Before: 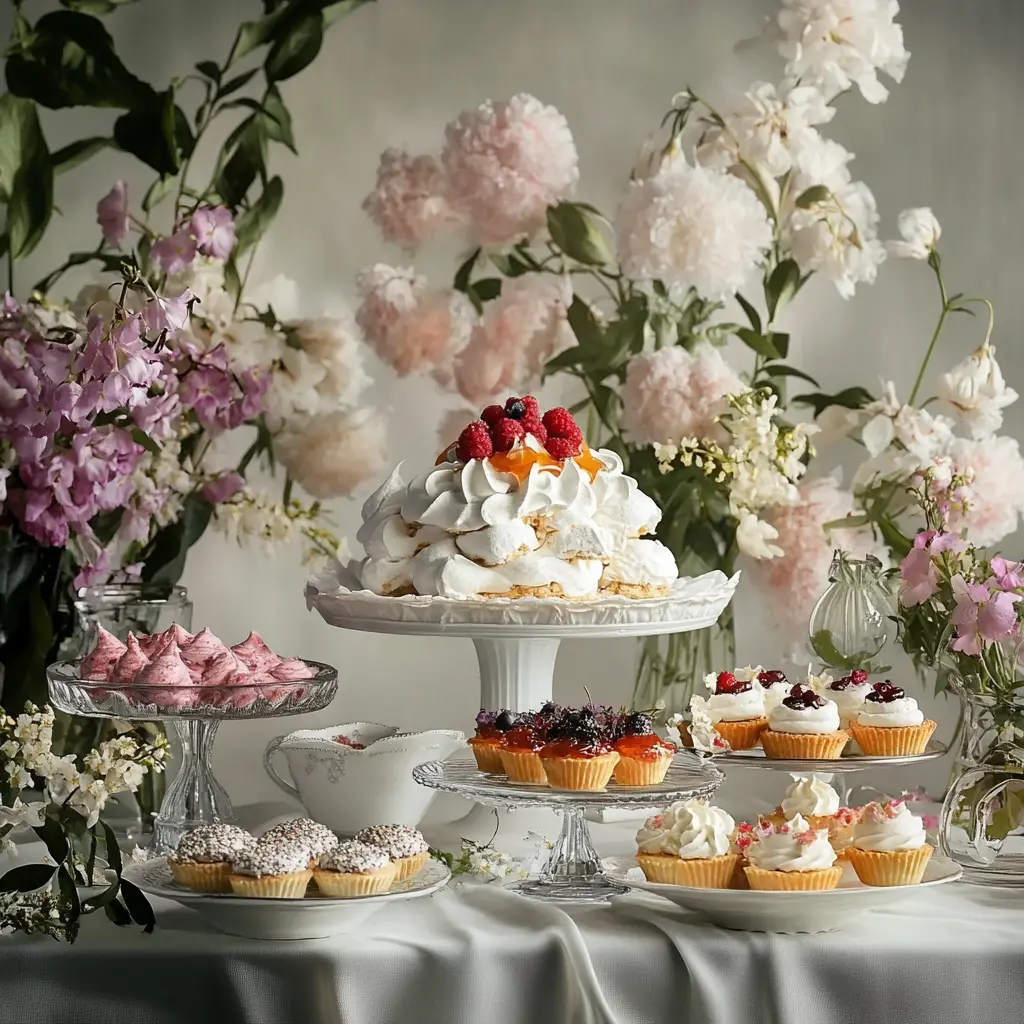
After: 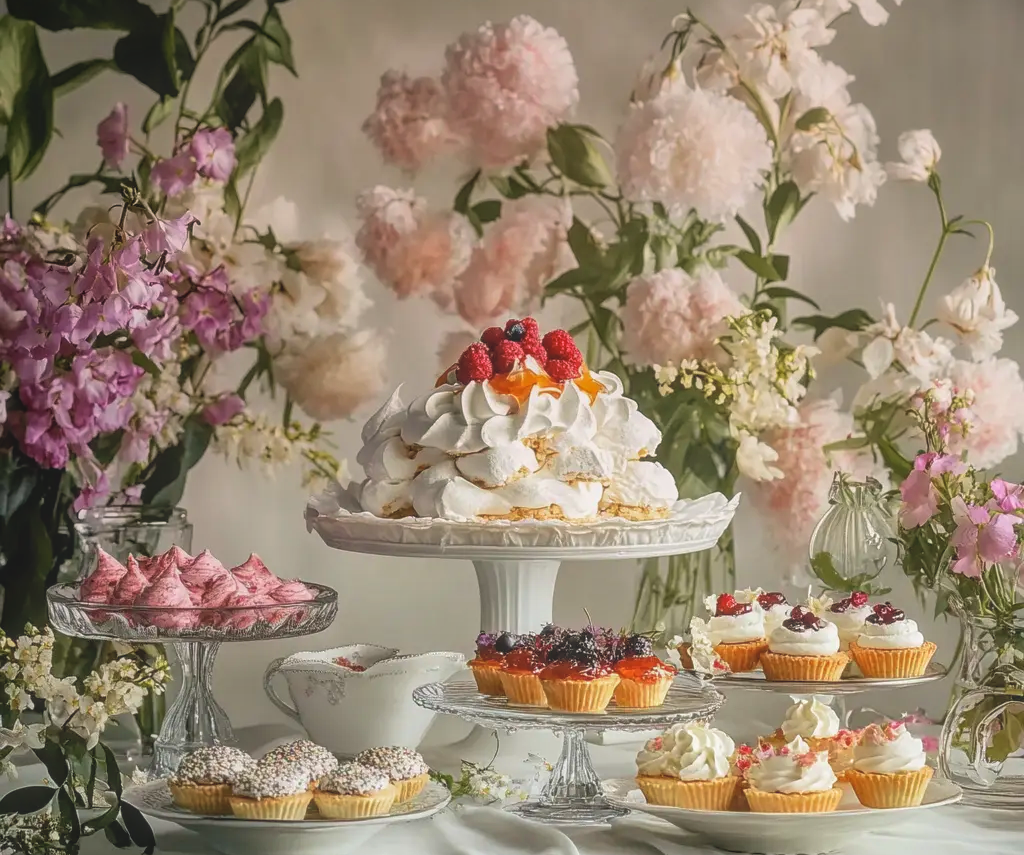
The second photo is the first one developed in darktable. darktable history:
velvia: on, module defaults
local contrast: highlights 73%, shadows 15%, midtone range 0.197
crop: top 7.625%, bottom 8.027%
graduated density: density 0.38 EV, hardness 21%, rotation -6.11°, saturation 32%
